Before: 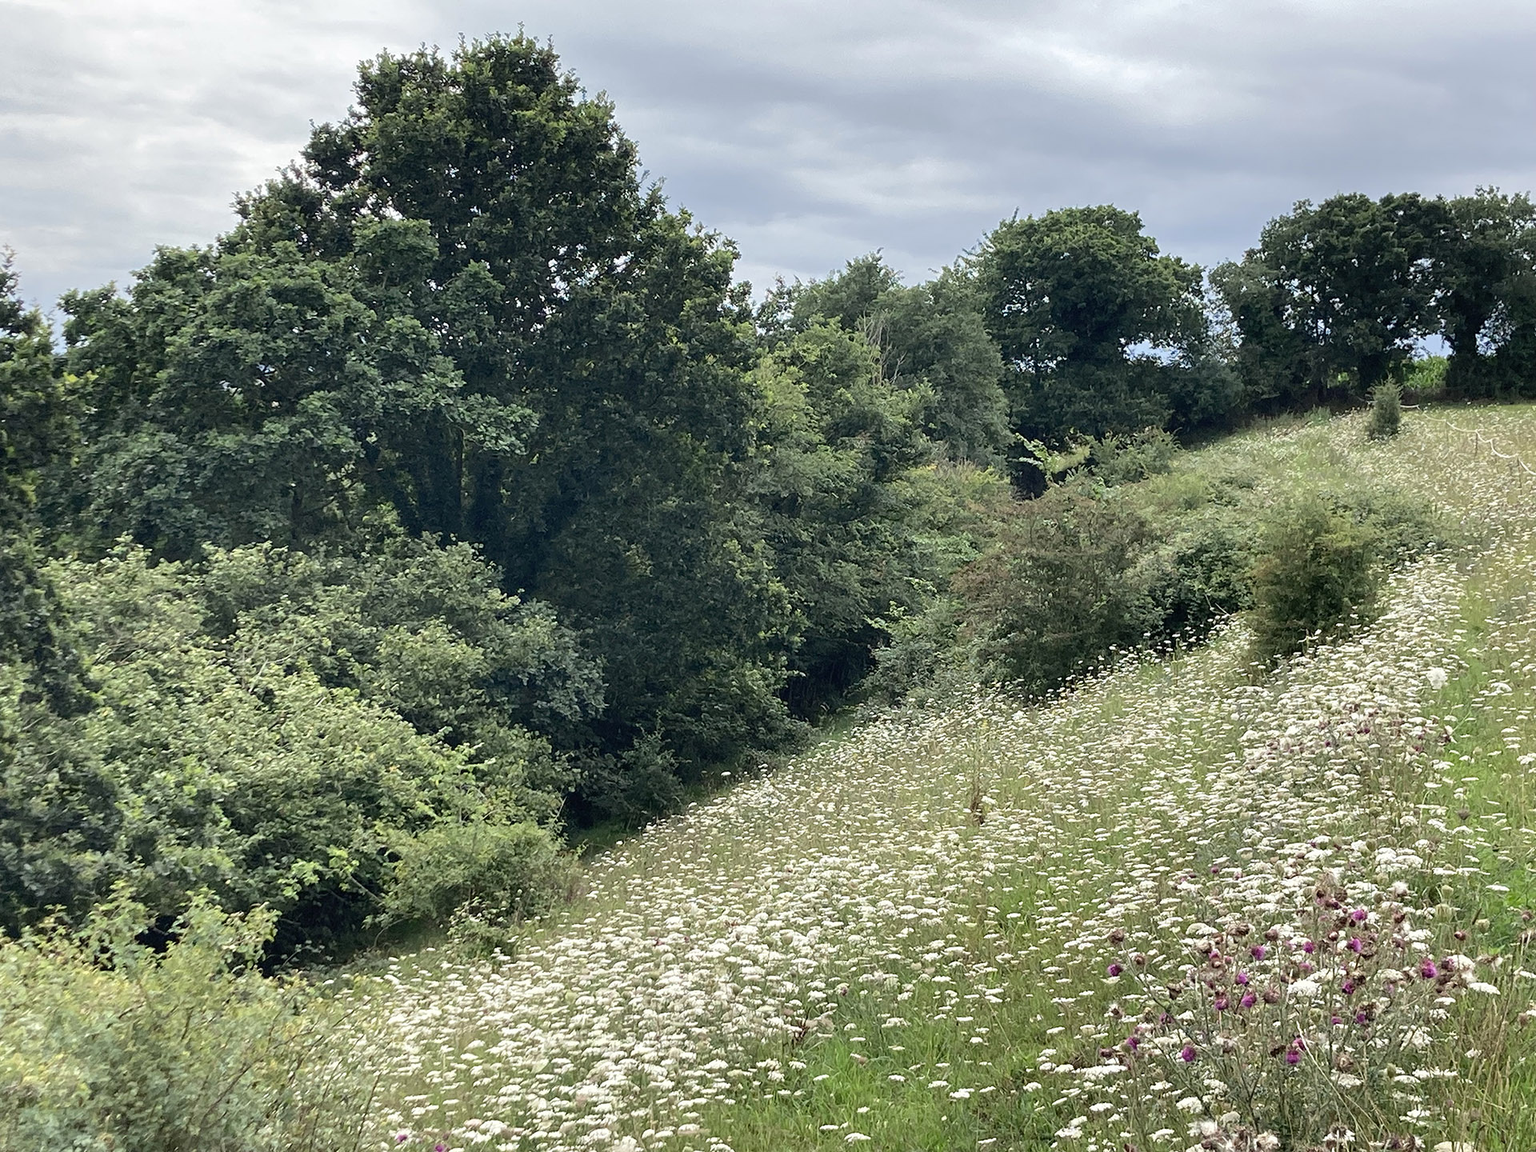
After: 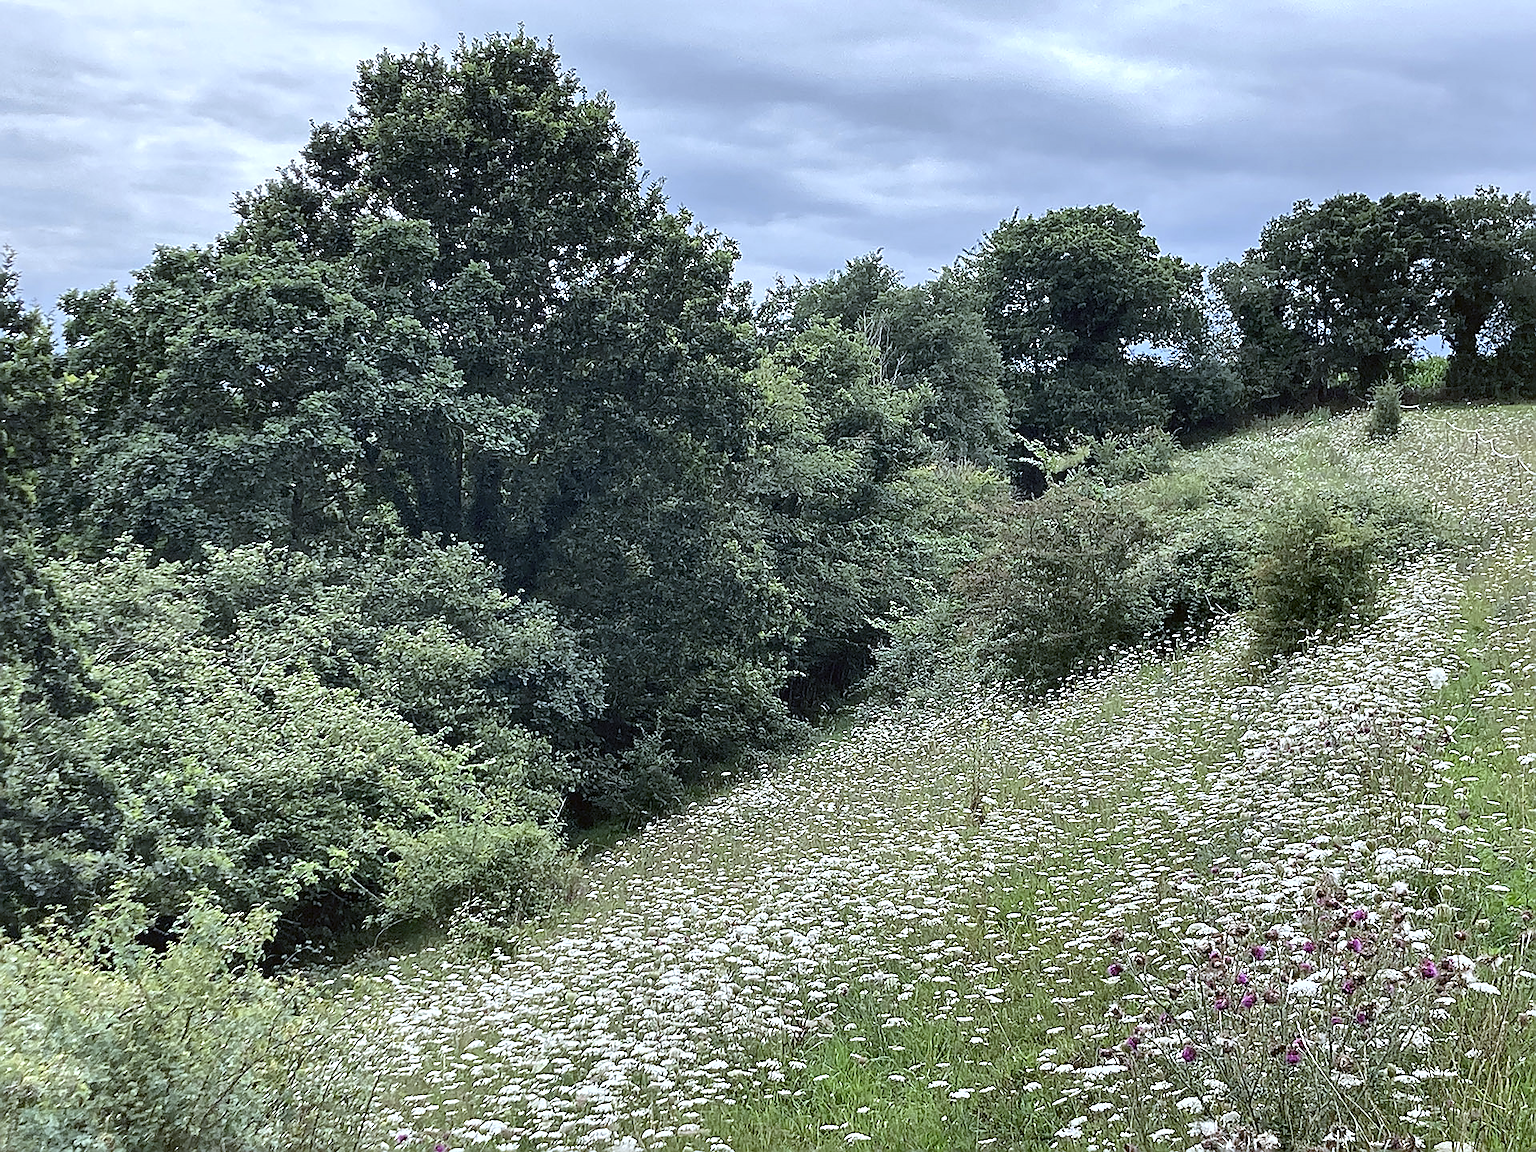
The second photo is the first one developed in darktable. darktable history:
local contrast: mode bilateral grid, contrast 20, coarseness 50, detail 161%, midtone range 0.2
sharpen: radius 1.4, amount 1.25, threshold 0.7
white balance: red 0.967, blue 1.119, emerald 0.756
color balance: lift [1.004, 1.002, 1.002, 0.998], gamma [1, 1.007, 1.002, 0.993], gain [1, 0.977, 1.013, 1.023], contrast -3.64%
